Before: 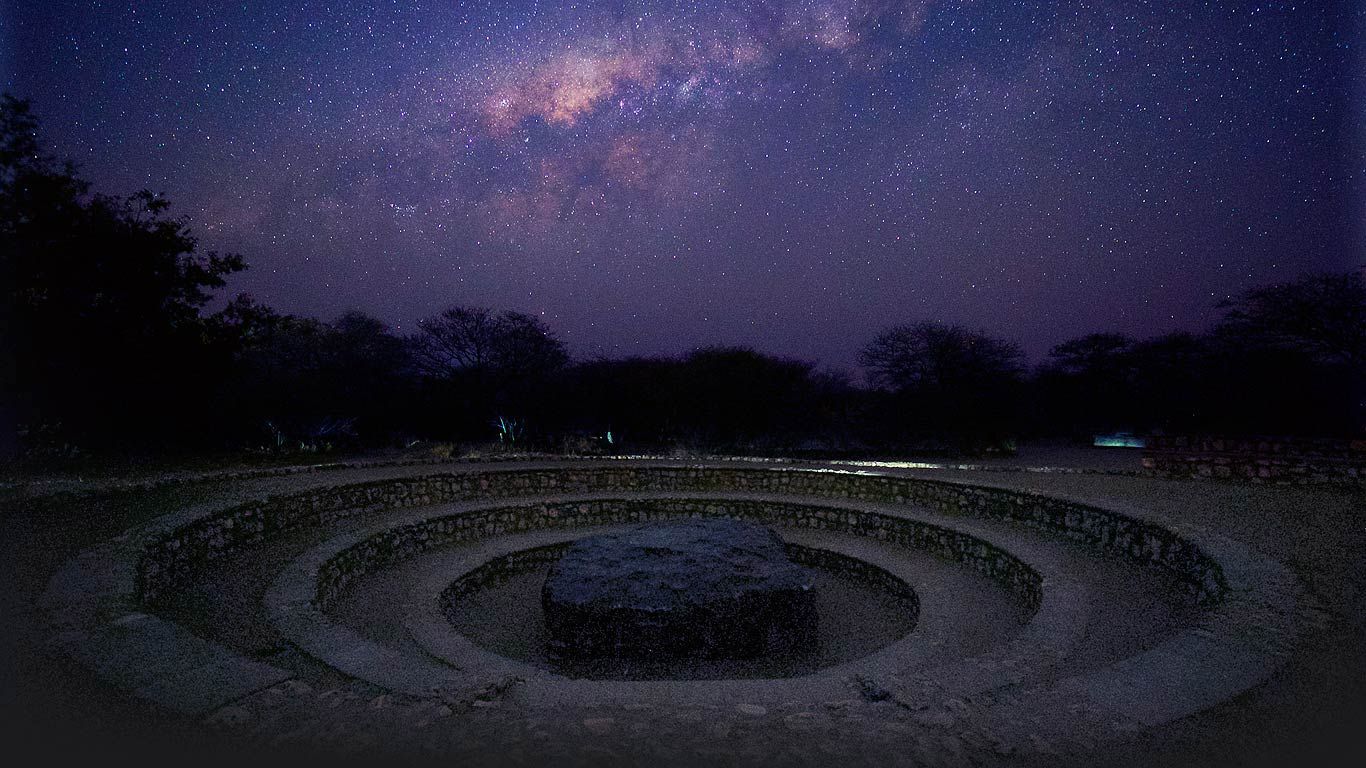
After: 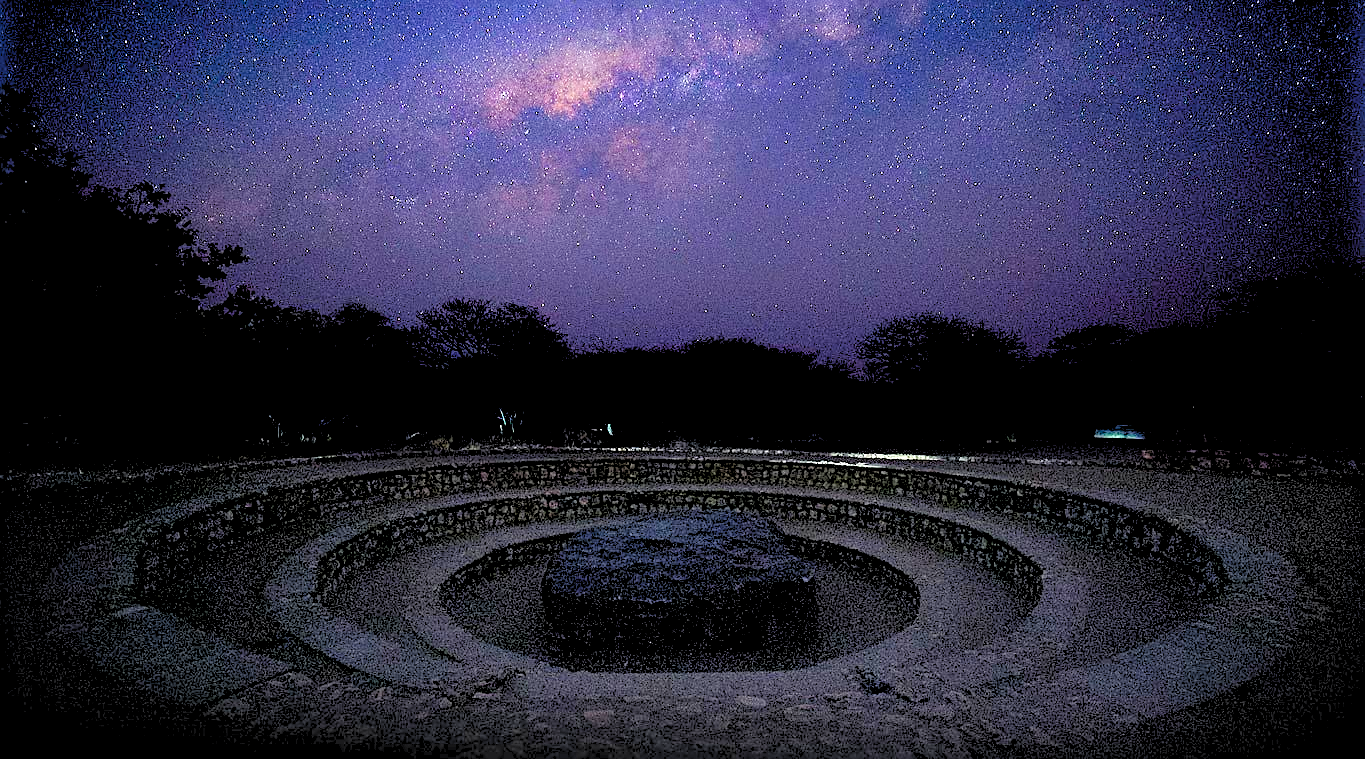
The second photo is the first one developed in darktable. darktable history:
levels: levels [0.093, 0.434, 0.988]
crop: top 1.049%, right 0.001%
sharpen: amount 0.55
exposure: black level correction 0.001, compensate highlight preservation false
